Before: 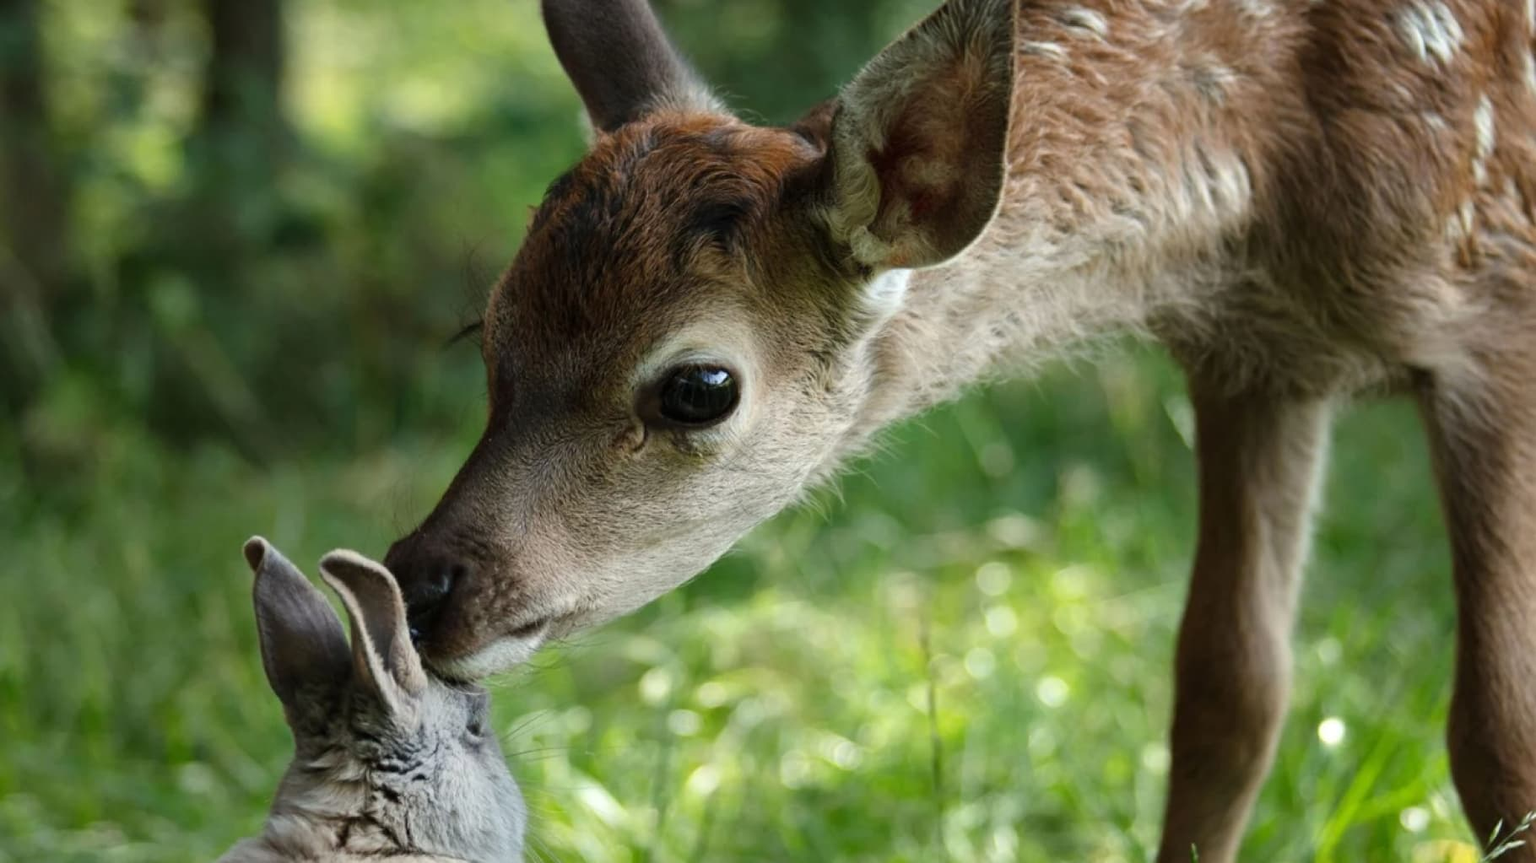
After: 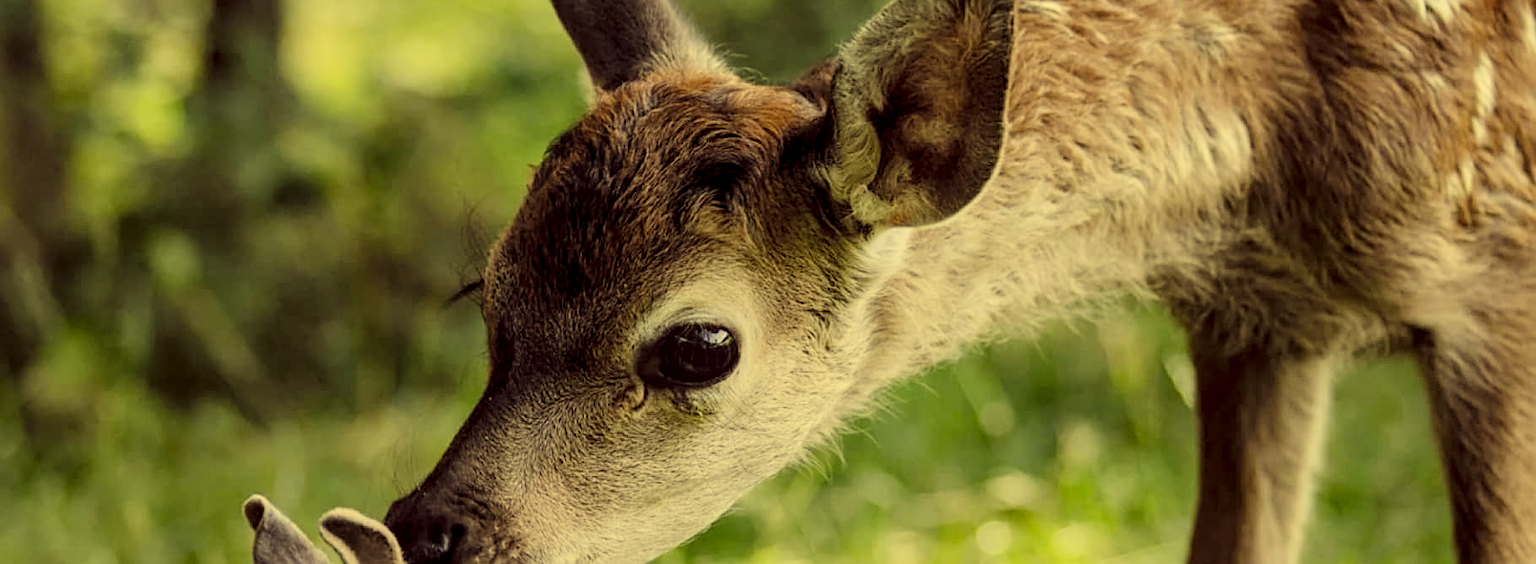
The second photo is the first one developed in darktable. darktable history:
filmic rgb: middle gray luminance 18.15%, black relative exposure -7.54 EV, white relative exposure 8.46 EV, target black luminance 0%, hardness 2.23, latitude 18.42%, contrast 0.873, highlights saturation mix 6.34%, shadows ↔ highlights balance 10.64%
color correction: highlights a* -0.438, highlights b* 39.77, shadows a* 9.9, shadows b* -0.408
crop and rotate: top 4.859%, bottom 29.648%
local contrast: detail 130%
levels: levels [0, 0.618, 1]
exposure: exposure 2.001 EV, compensate exposure bias true, compensate highlight preservation false
sharpen: on, module defaults
